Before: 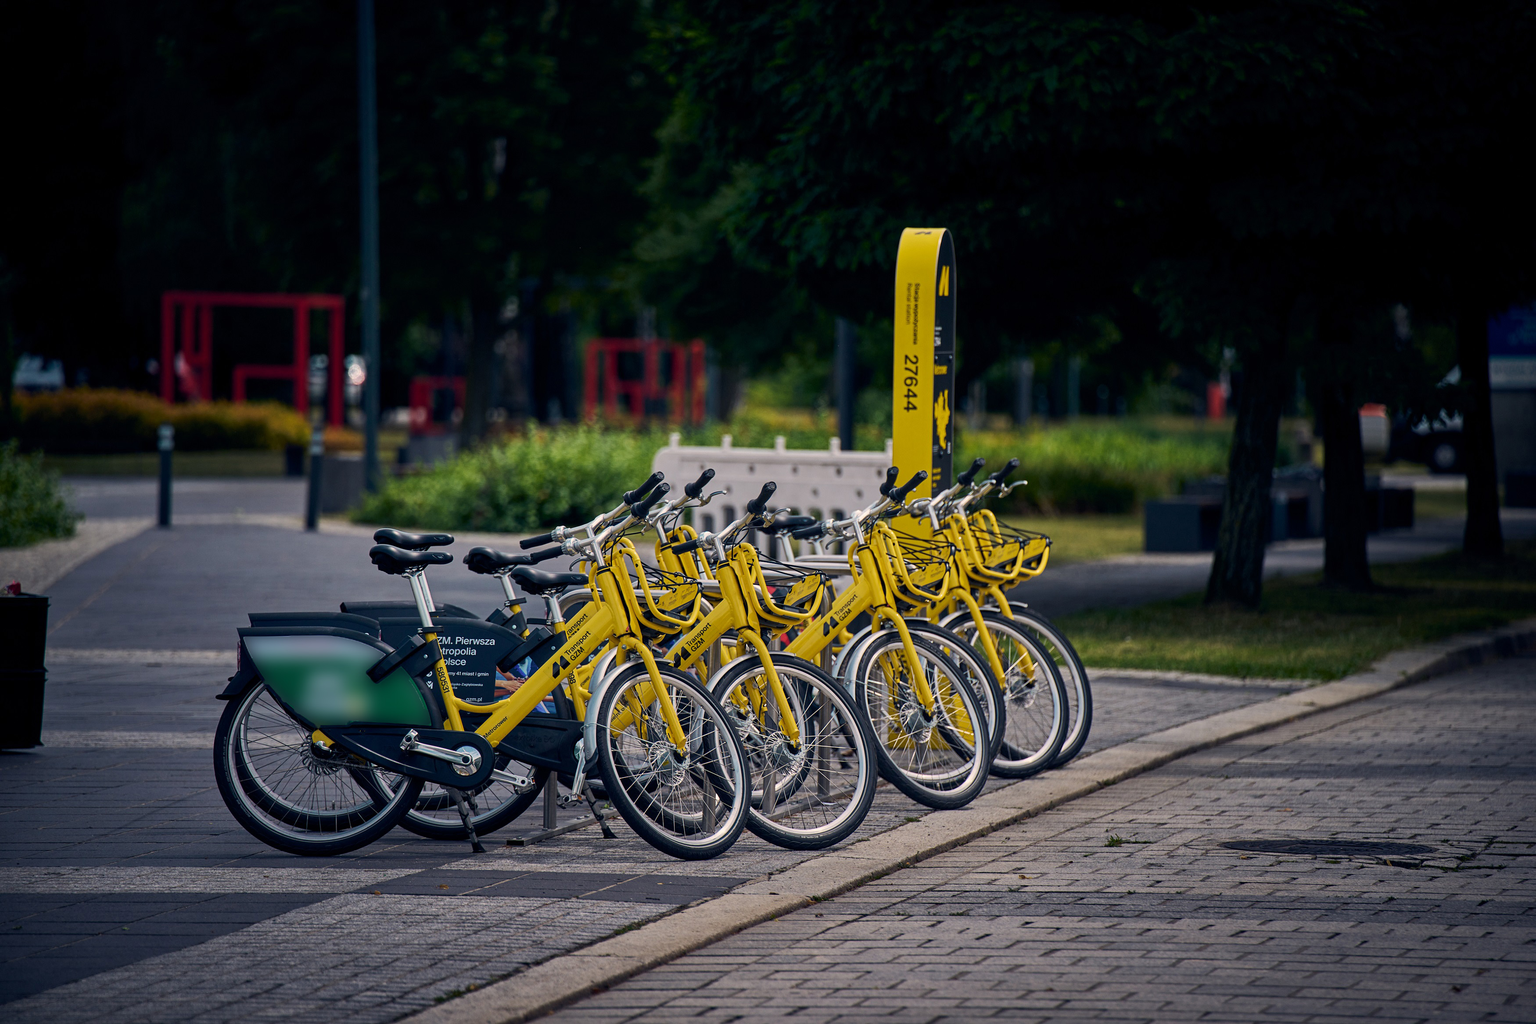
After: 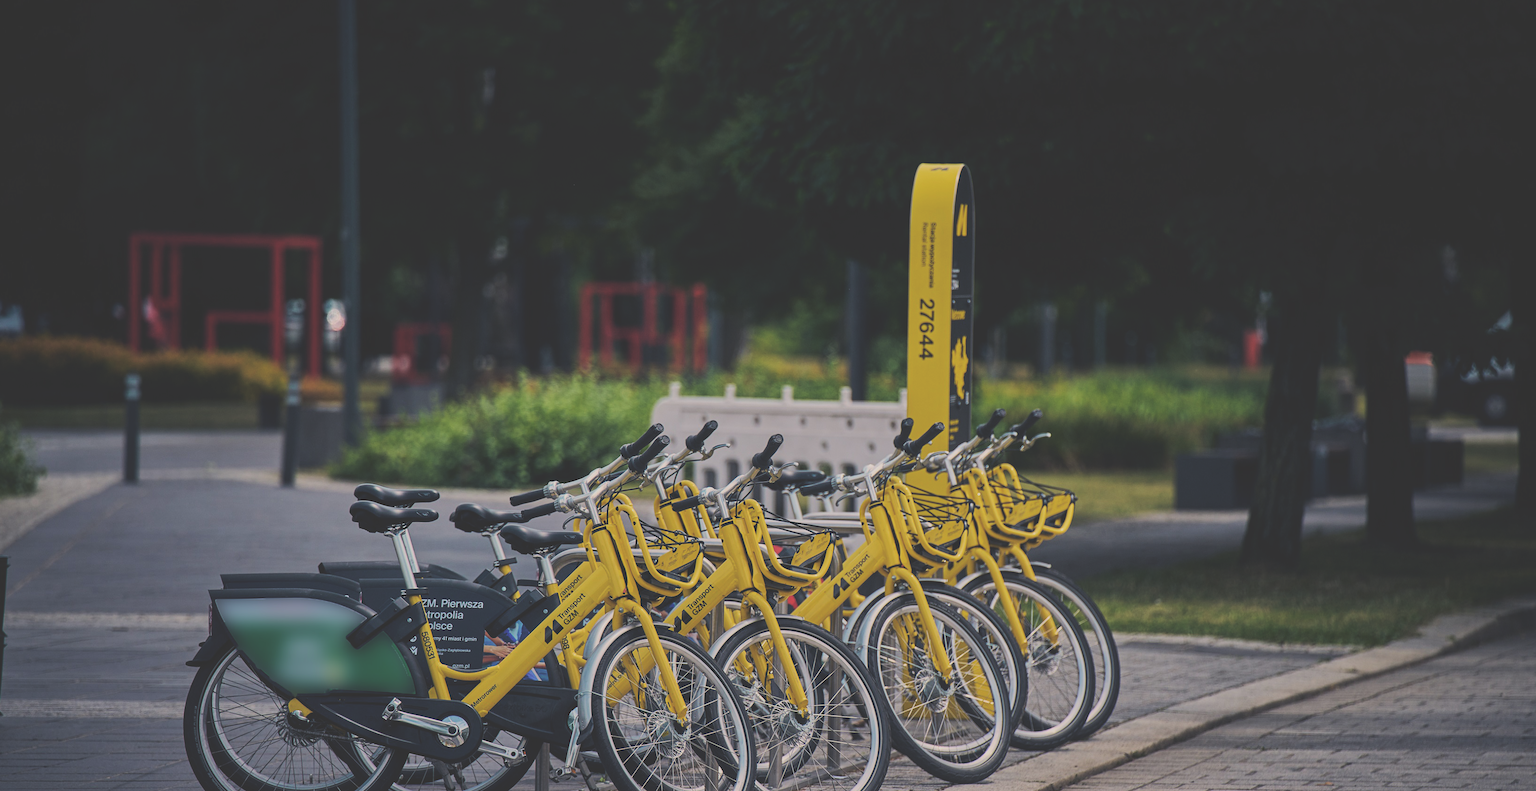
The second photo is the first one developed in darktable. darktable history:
exposure: black level correction -0.041, exposure 0.064 EV, compensate highlight preservation false
filmic rgb: black relative exposure -7.65 EV, white relative exposure 4.56 EV, hardness 3.61, color science v6 (2022)
crop: left 2.737%, top 7.287%, right 3.421%, bottom 20.179%
